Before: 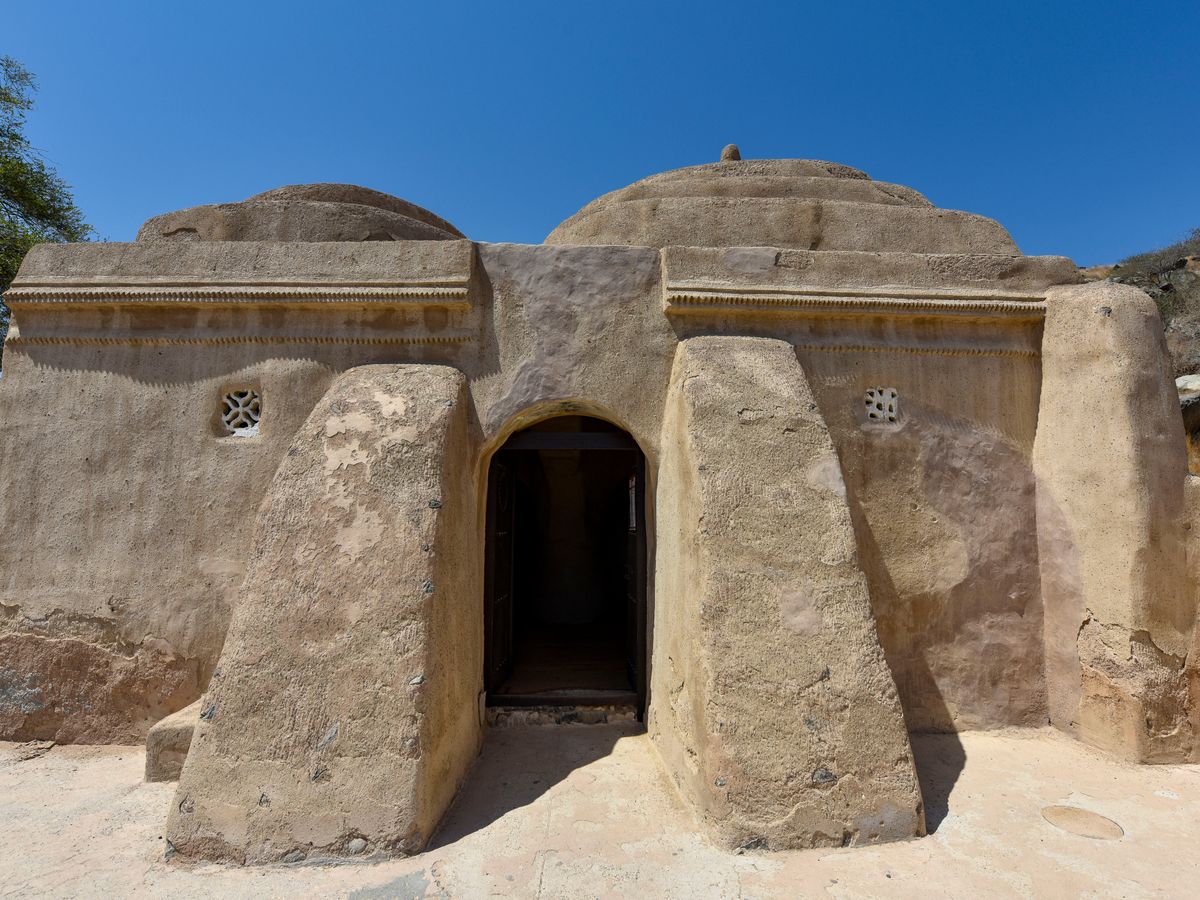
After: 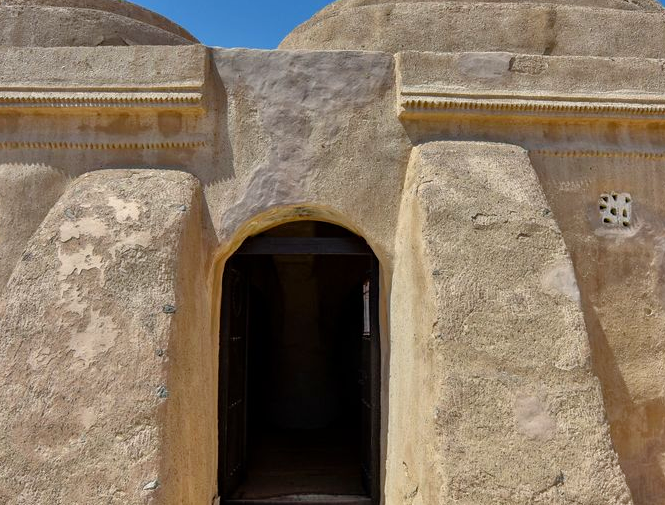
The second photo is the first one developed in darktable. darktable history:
tone equalizer: -7 EV 0.142 EV, -6 EV 0.588 EV, -5 EV 1.15 EV, -4 EV 1.33 EV, -3 EV 1.15 EV, -2 EV 0.6 EV, -1 EV 0.152 EV
crop and rotate: left 22.225%, top 21.696%, right 22.326%, bottom 22.149%
